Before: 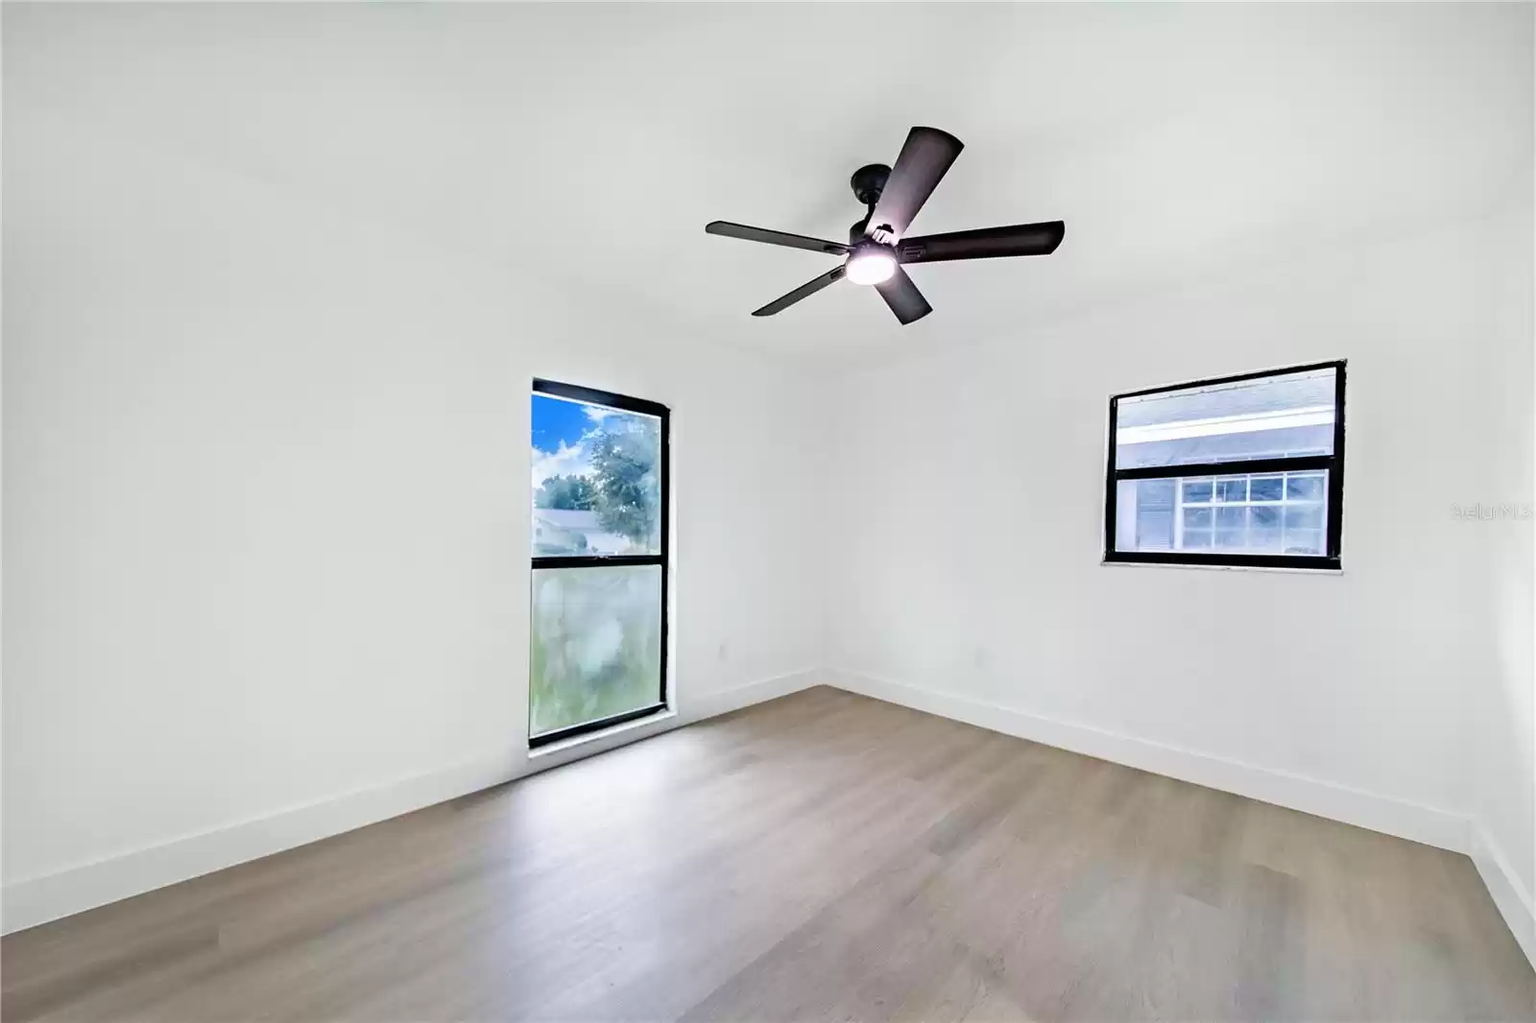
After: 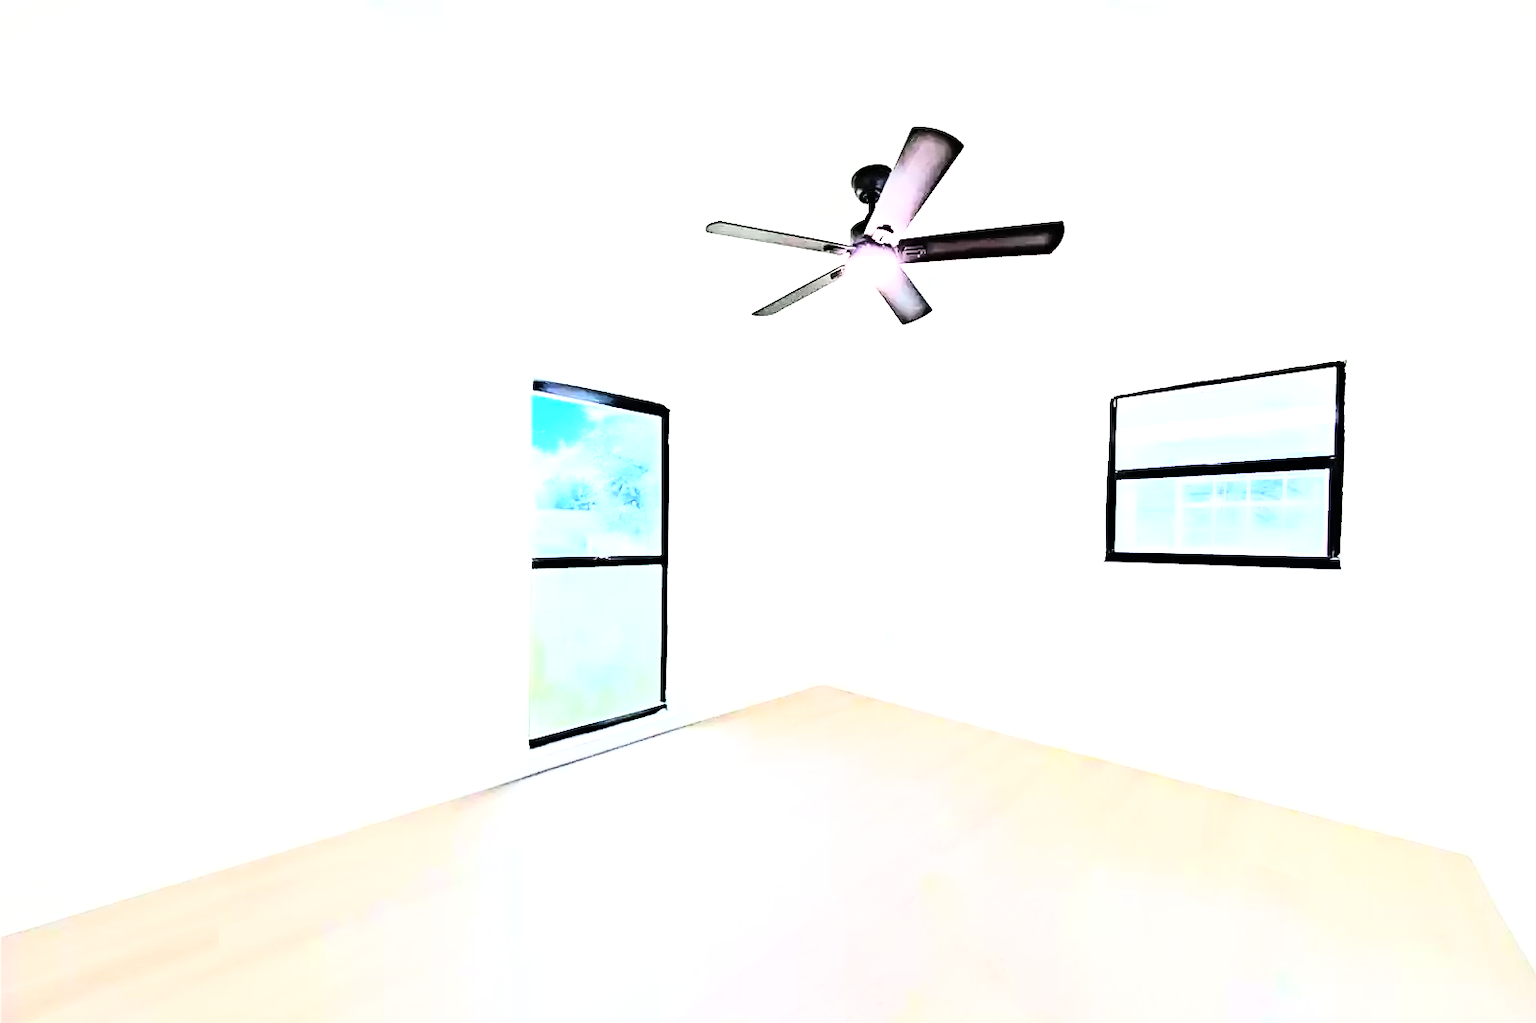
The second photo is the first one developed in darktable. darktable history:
exposure: black level correction 0, exposure 1.45 EV, compensate exposure bias true, compensate highlight preservation false
rgb curve: curves: ch0 [(0, 0) (0.21, 0.15) (0.24, 0.21) (0.5, 0.75) (0.75, 0.96) (0.89, 0.99) (1, 1)]; ch1 [(0, 0.02) (0.21, 0.13) (0.25, 0.2) (0.5, 0.67) (0.75, 0.9) (0.89, 0.97) (1, 1)]; ch2 [(0, 0.02) (0.21, 0.13) (0.25, 0.2) (0.5, 0.67) (0.75, 0.9) (0.89, 0.97) (1, 1)], compensate middle gray true
